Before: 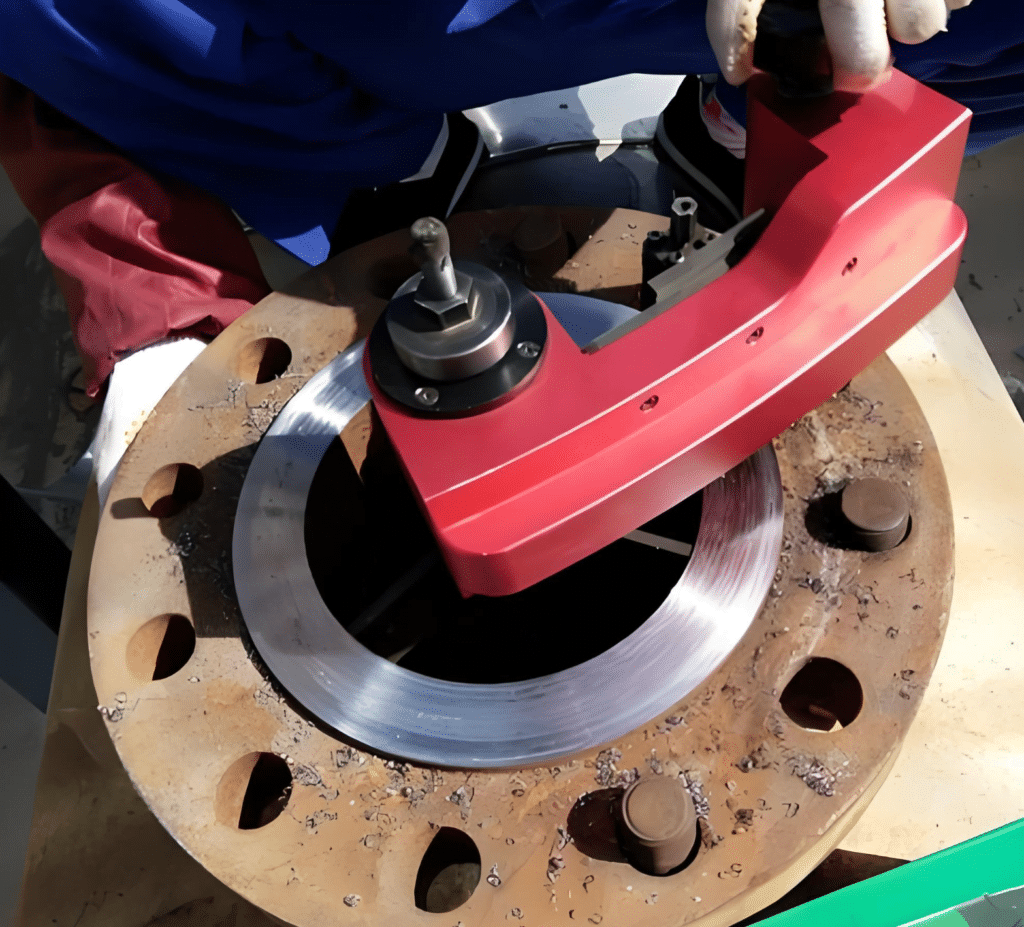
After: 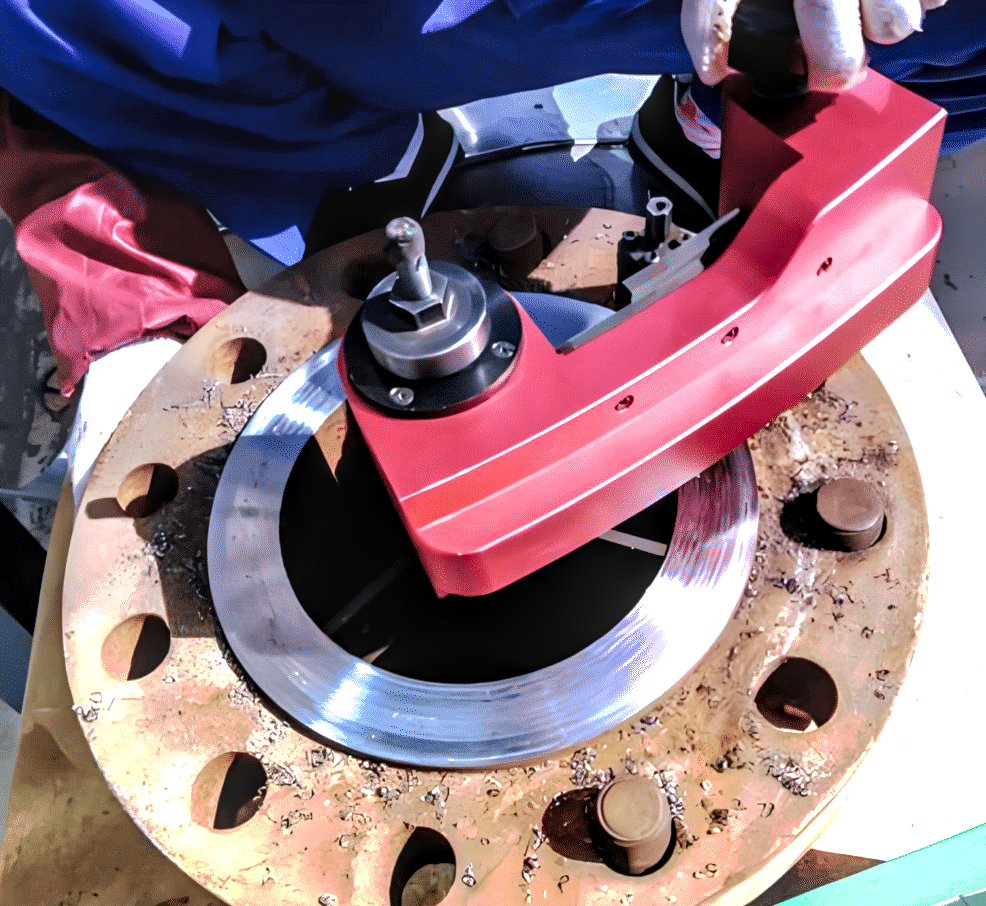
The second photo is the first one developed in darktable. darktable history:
tone curve: curves: ch0 [(0, 0) (0.003, 0.098) (0.011, 0.099) (0.025, 0.103) (0.044, 0.114) (0.069, 0.13) (0.1, 0.142) (0.136, 0.161) (0.177, 0.189) (0.224, 0.224) (0.277, 0.266) (0.335, 0.32) (0.399, 0.38) (0.468, 0.45) (0.543, 0.522) (0.623, 0.598) (0.709, 0.669) (0.801, 0.731) (0.898, 0.786) (1, 1)], preserve colors none
crop and rotate: left 2.536%, right 1.107%, bottom 2.246%
white balance: red 0.974, blue 1.044
tone equalizer: -7 EV 0.15 EV, -6 EV 0.6 EV, -5 EV 1.15 EV, -4 EV 1.33 EV, -3 EV 1.15 EV, -2 EV 0.6 EV, -1 EV 0.15 EV, mask exposure compensation -0.5 EV
exposure: black level correction 0, exposure 1.1 EV, compensate exposure bias true, compensate highlight preservation false
graduated density: hue 238.83°, saturation 50%
local contrast: highlights 20%, detail 197%
velvia: strength 36.57%
